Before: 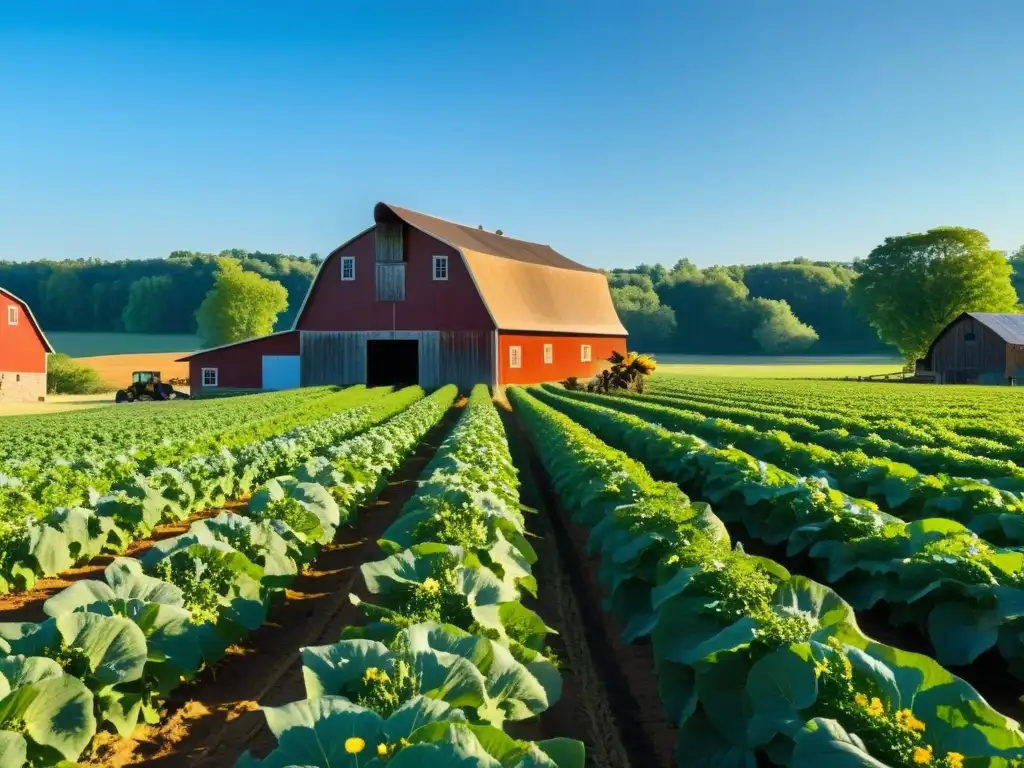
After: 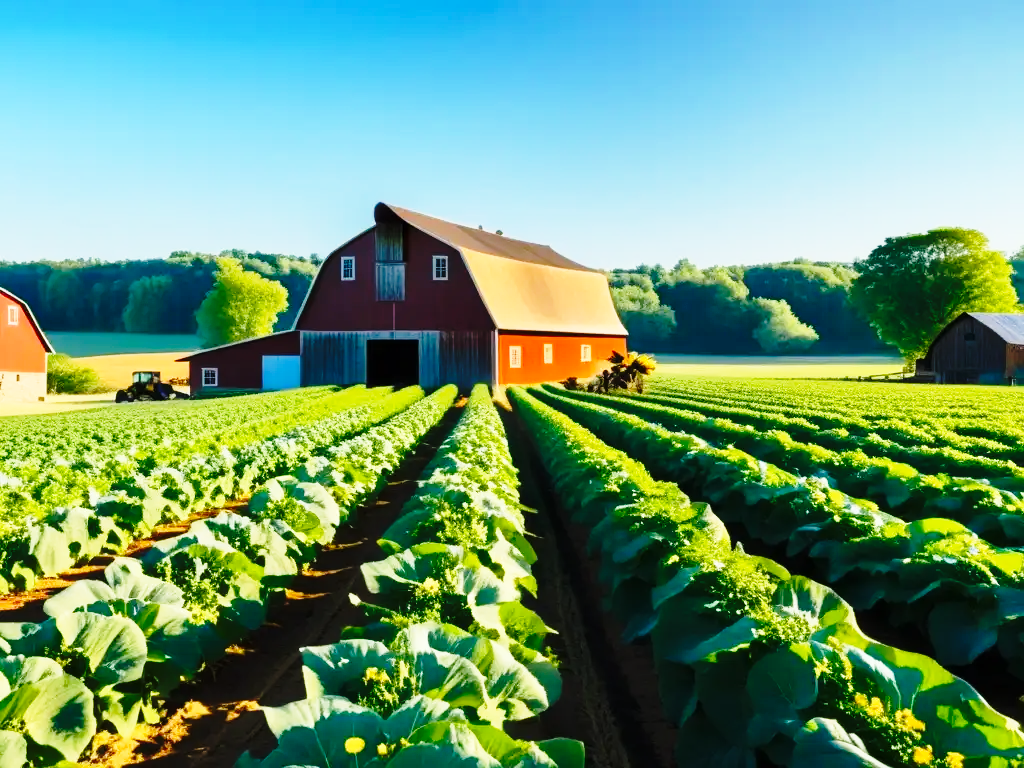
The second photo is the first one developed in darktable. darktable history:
base curve: curves: ch0 [(0, 0) (0.04, 0.03) (0.133, 0.232) (0.448, 0.748) (0.843, 0.968) (1, 1)], preserve colors none
